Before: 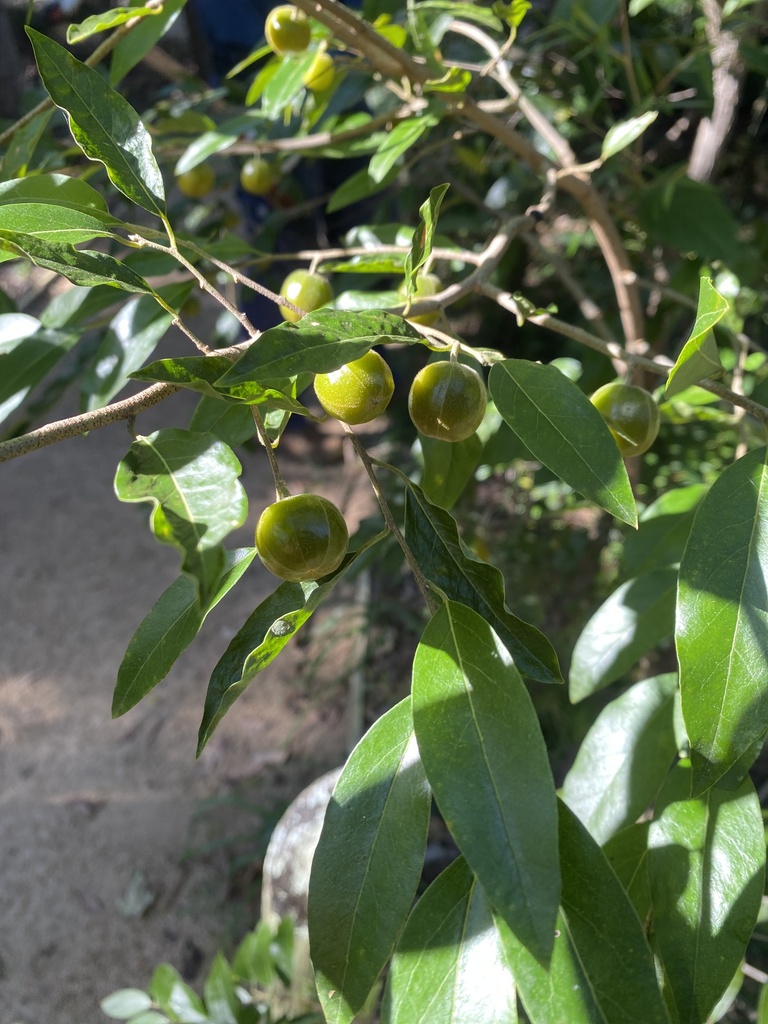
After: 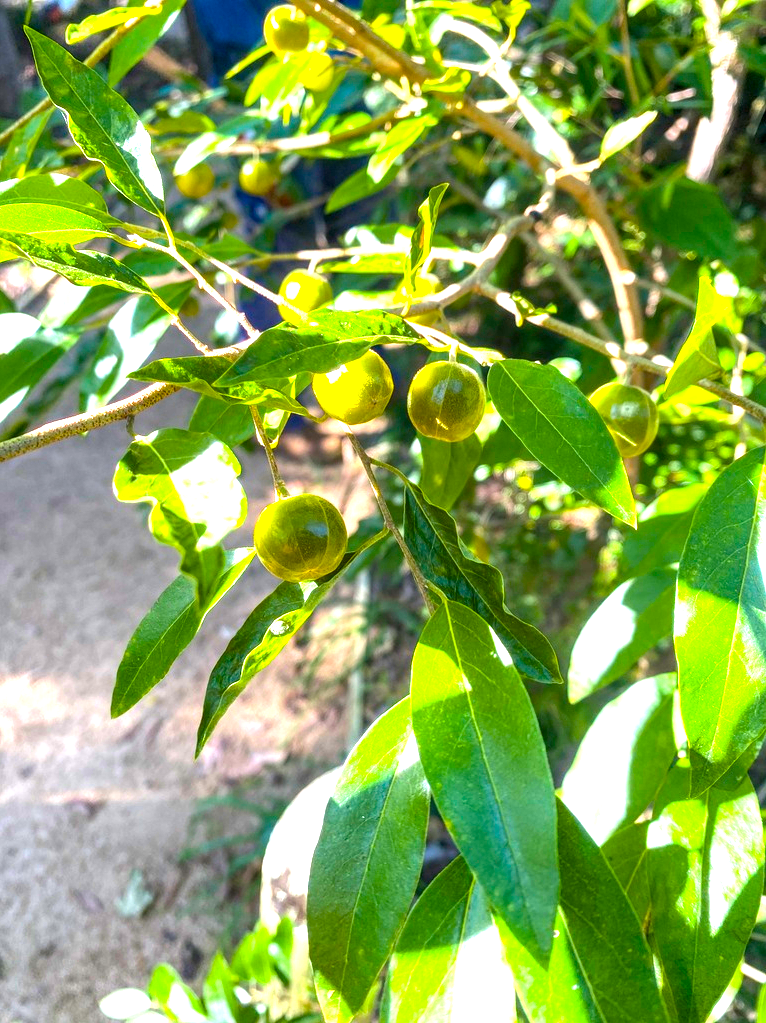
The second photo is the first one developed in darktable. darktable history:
crop: left 0.183%
exposure: black level correction 0.001, exposure 1.636 EV, compensate highlight preservation false
color balance rgb: perceptual saturation grading › global saturation 19.881%, global vibrance 50.626%
local contrast: highlights 61%, detail 143%, midtone range 0.433
